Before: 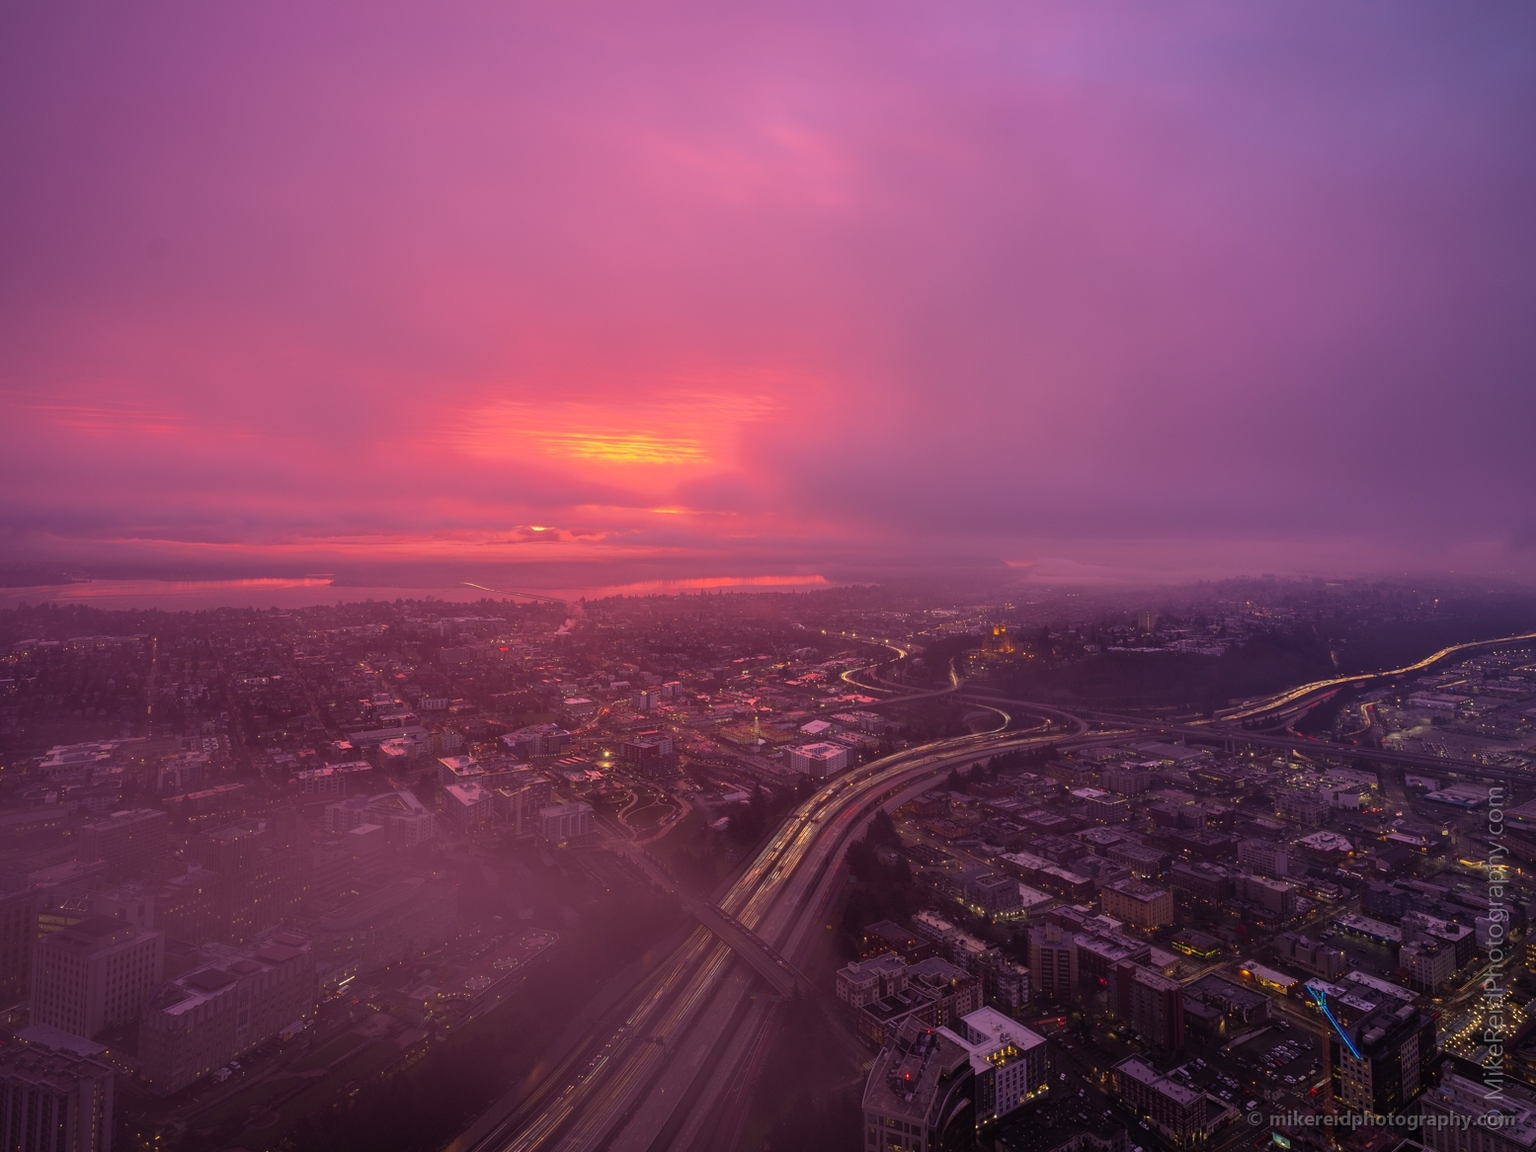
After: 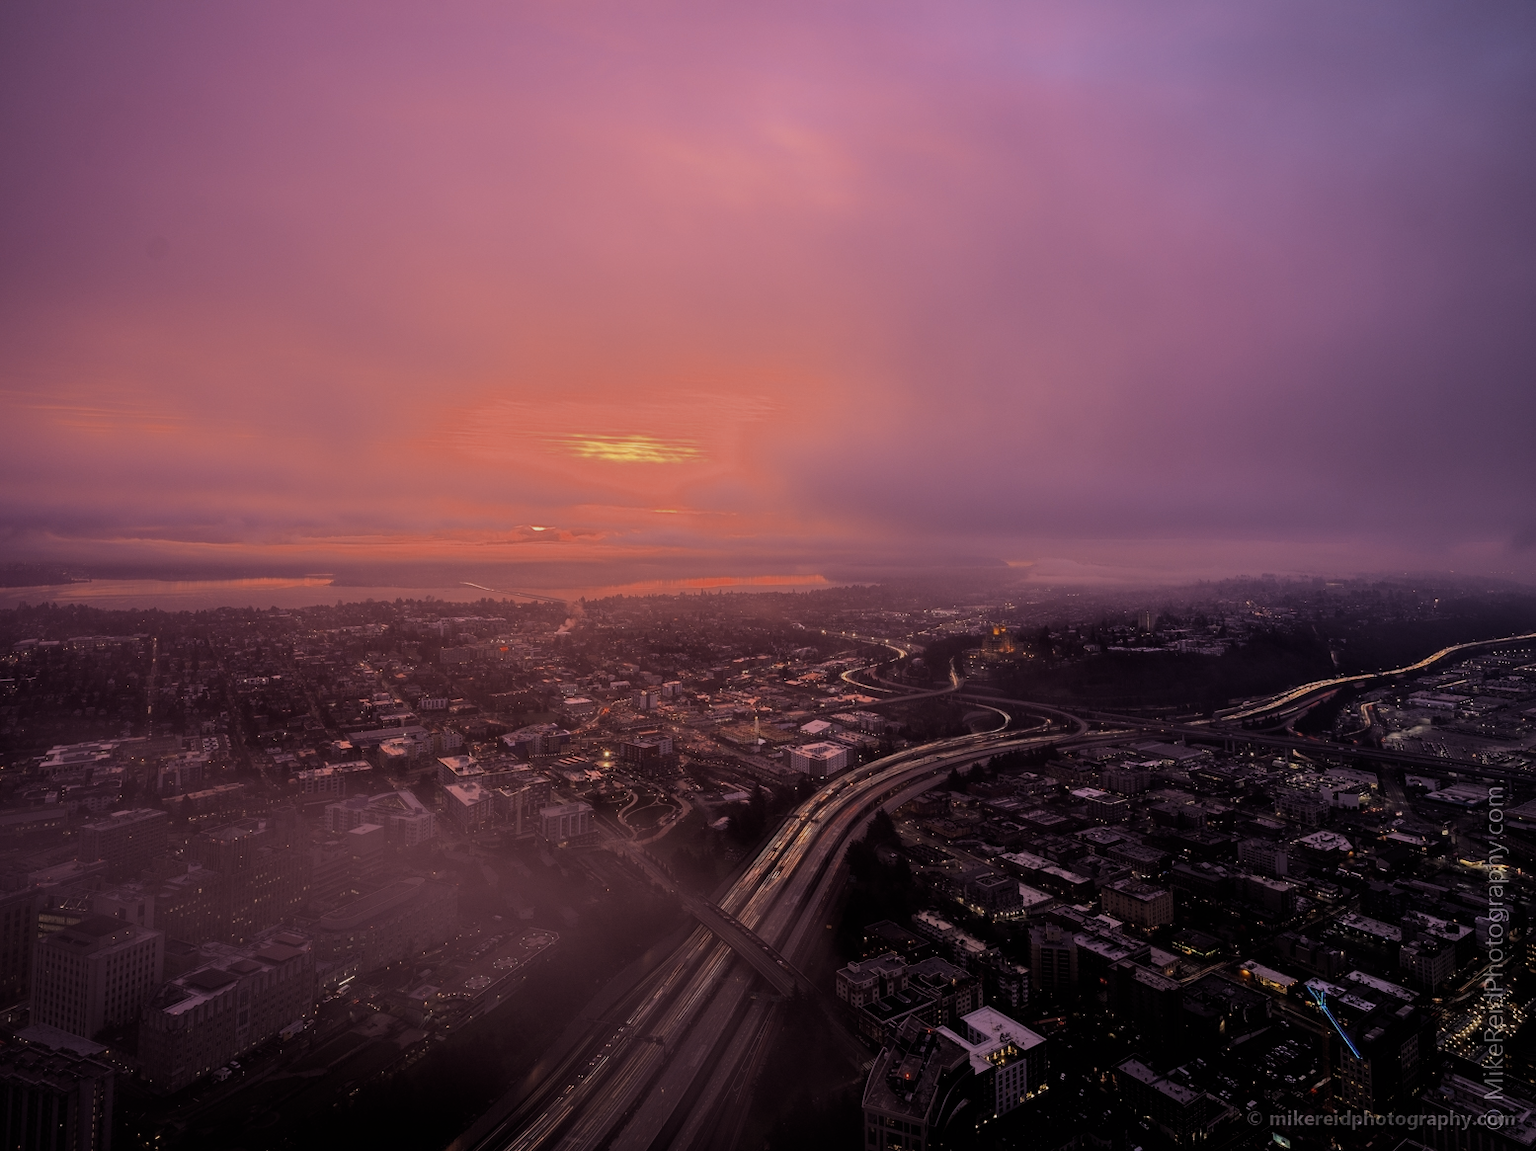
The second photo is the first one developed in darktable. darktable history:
filmic rgb: black relative exposure -5 EV, hardness 2.88, contrast 1.3, highlights saturation mix -30%
tone equalizer: on, module defaults
color zones: curves: ch0 [(0, 0.5) (0.125, 0.4) (0.25, 0.5) (0.375, 0.4) (0.5, 0.4) (0.625, 0.6) (0.75, 0.6) (0.875, 0.5)]; ch1 [(0, 0.35) (0.125, 0.45) (0.25, 0.35) (0.375, 0.35) (0.5, 0.35) (0.625, 0.35) (0.75, 0.45) (0.875, 0.35)]; ch2 [(0, 0.6) (0.125, 0.5) (0.25, 0.5) (0.375, 0.6) (0.5, 0.6) (0.625, 0.5) (0.75, 0.5) (0.875, 0.5)]
